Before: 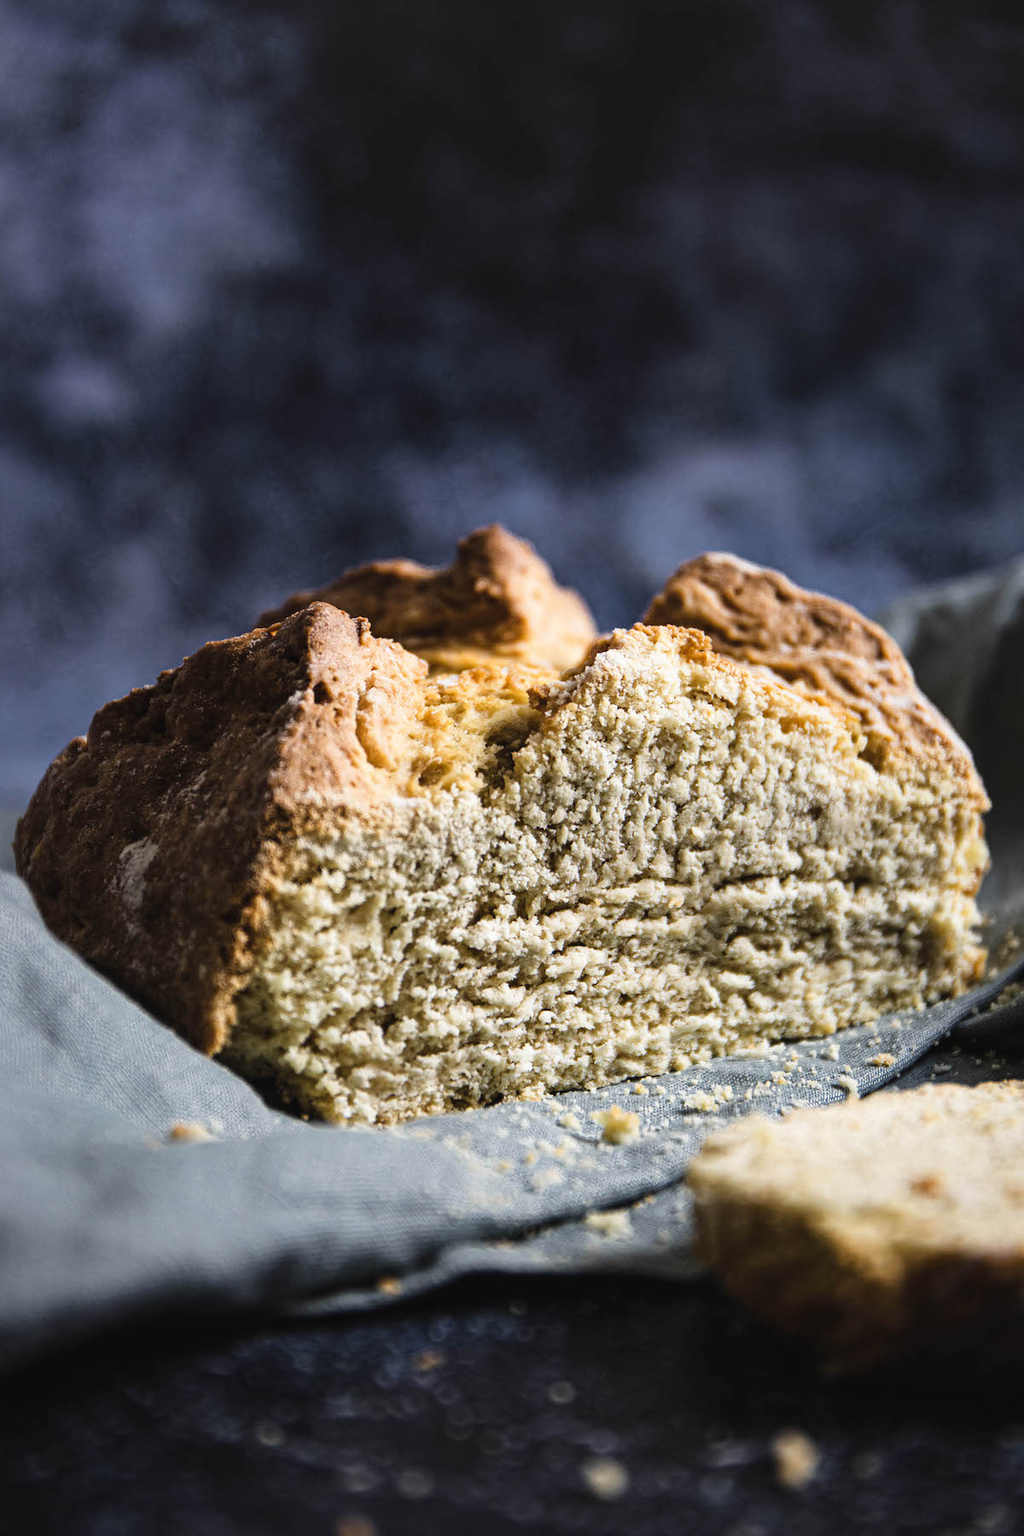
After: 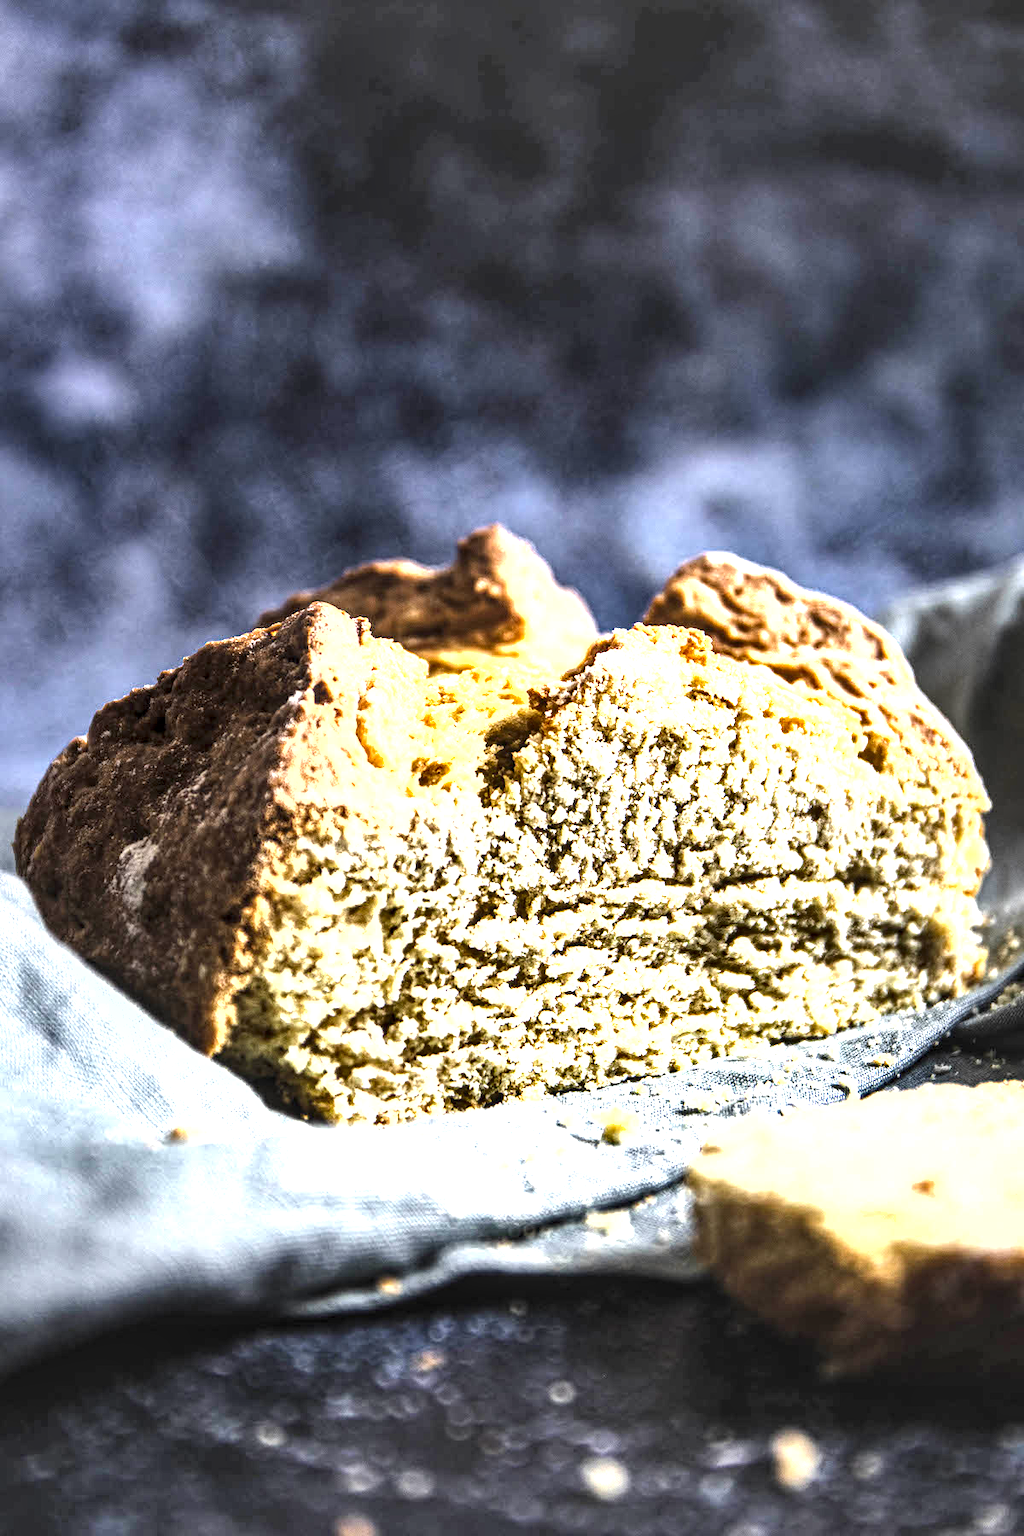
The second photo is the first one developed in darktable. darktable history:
shadows and highlights: soften with gaussian
local contrast: highlights 60%, shadows 59%, detail 160%
exposure: black level correction 0, exposure 1.459 EV, compensate highlight preservation false
